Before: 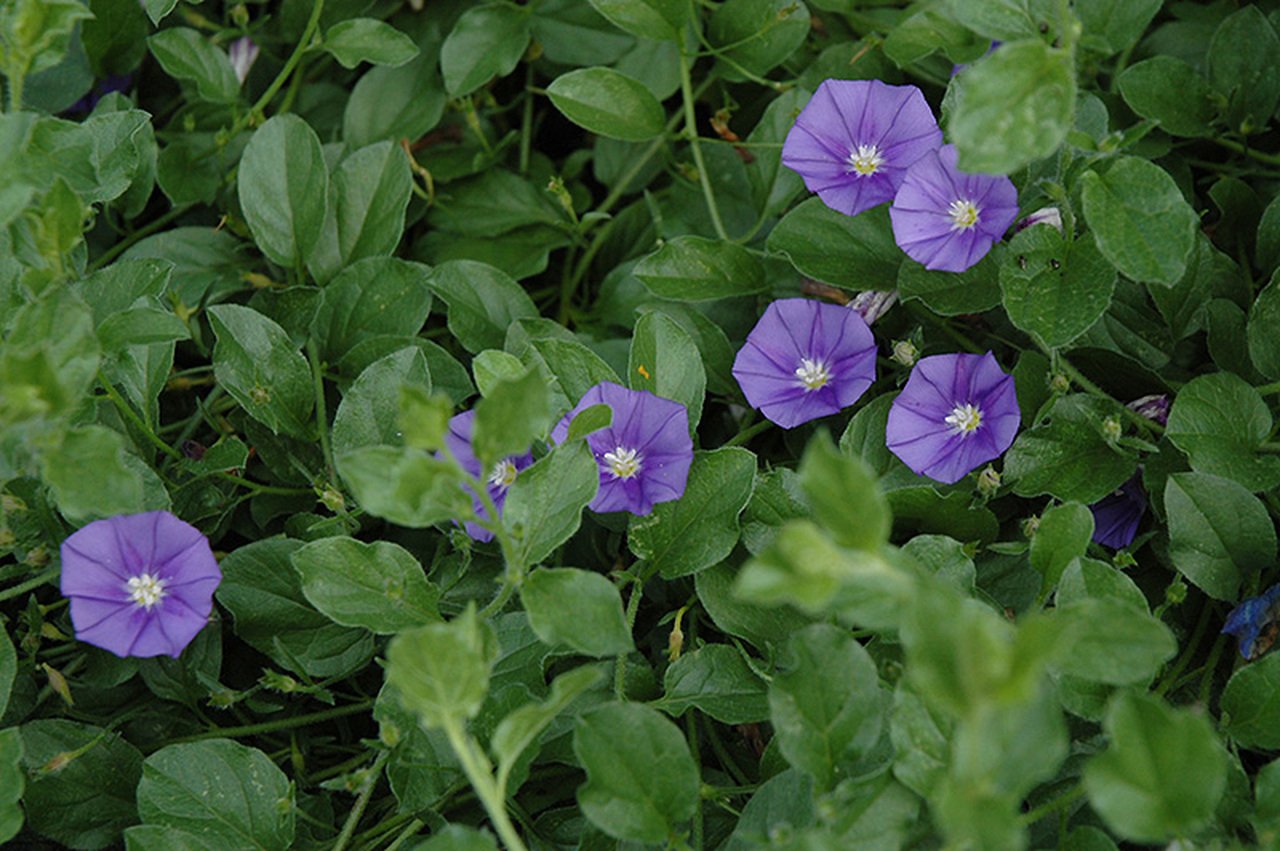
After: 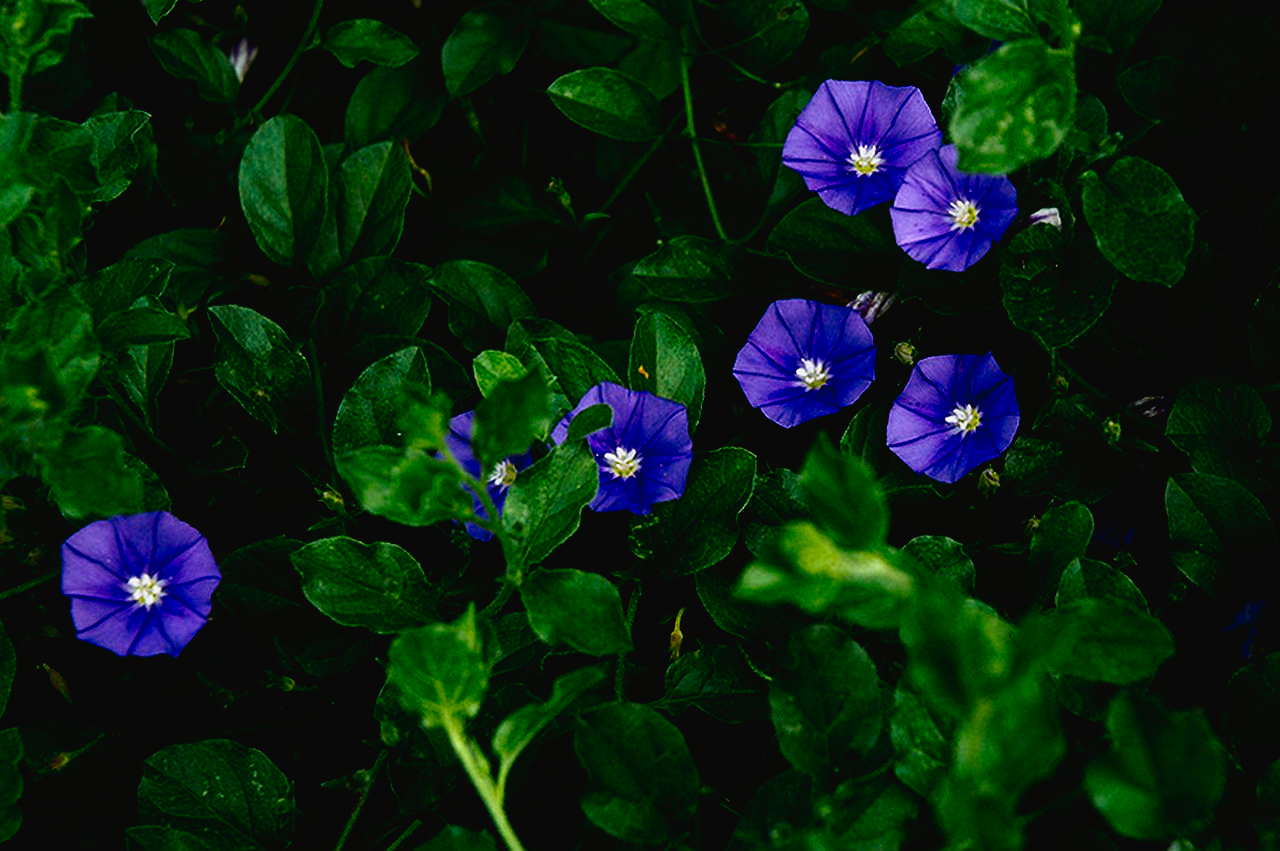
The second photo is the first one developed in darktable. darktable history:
tone curve: curves: ch0 [(0, 0.016) (0.11, 0.039) (0.259, 0.235) (0.383, 0.437) (0.499, 0.597) (0.733, 0.867) (0.843, 0.948) (1, 1)], preserve colors none
velvia: on, module defaults
contrast brightness saturation: contrast 0.203, brightness -0.1, saturation 0.098
base curve: curves: ch0 [(0, 0.02) (0.083, 0.036) (1, 1)], preserve colors none
